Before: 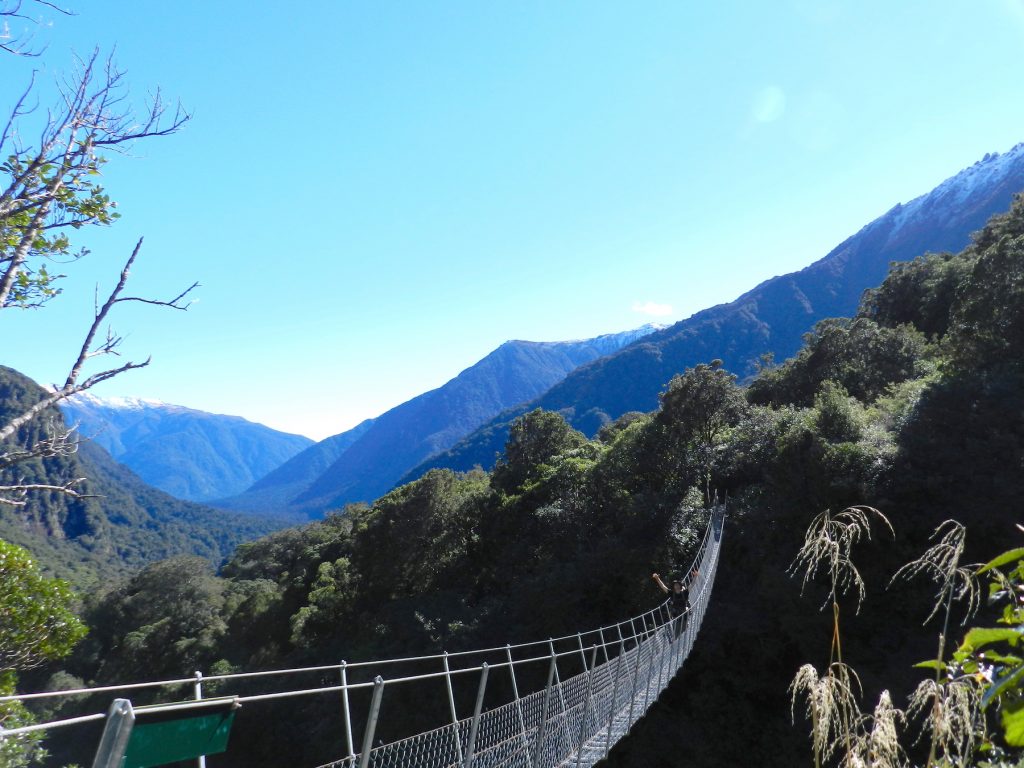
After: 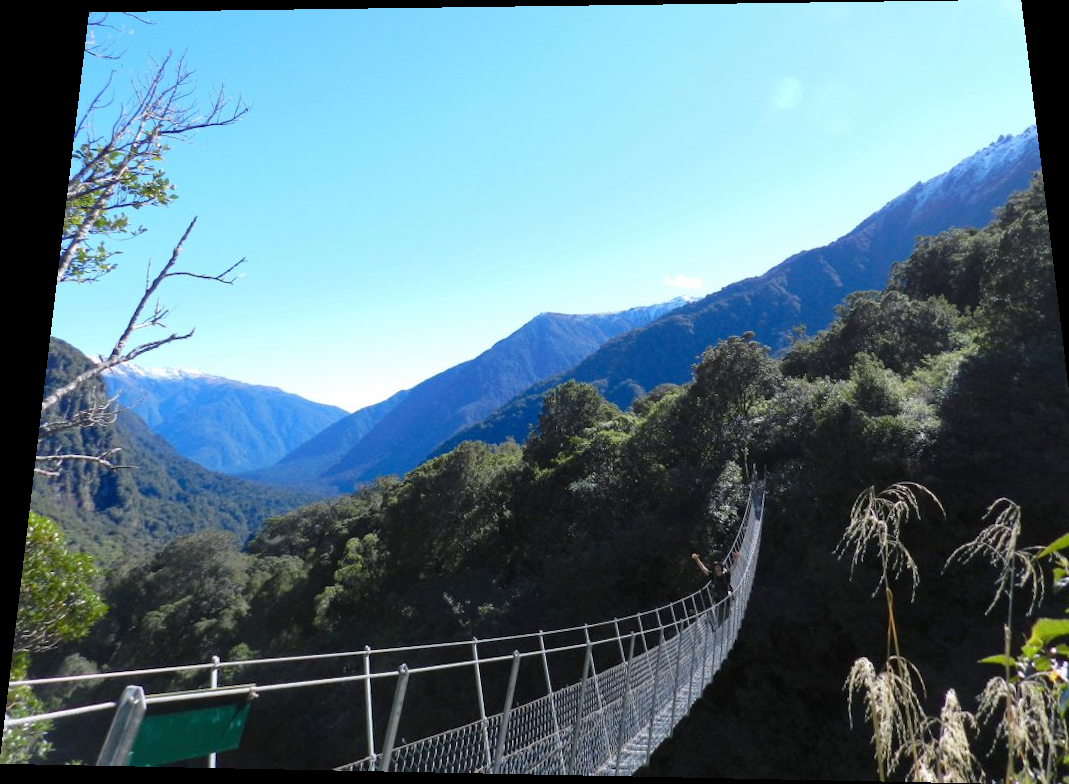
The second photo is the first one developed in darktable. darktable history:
crop: right 4.126%, bottom 0.031%
rotate and perspective: rotation 0.128°, lens shift (vertical) -0.181, lens shift (horizontal) -0.044, shear 0.001, automatic cropping off
